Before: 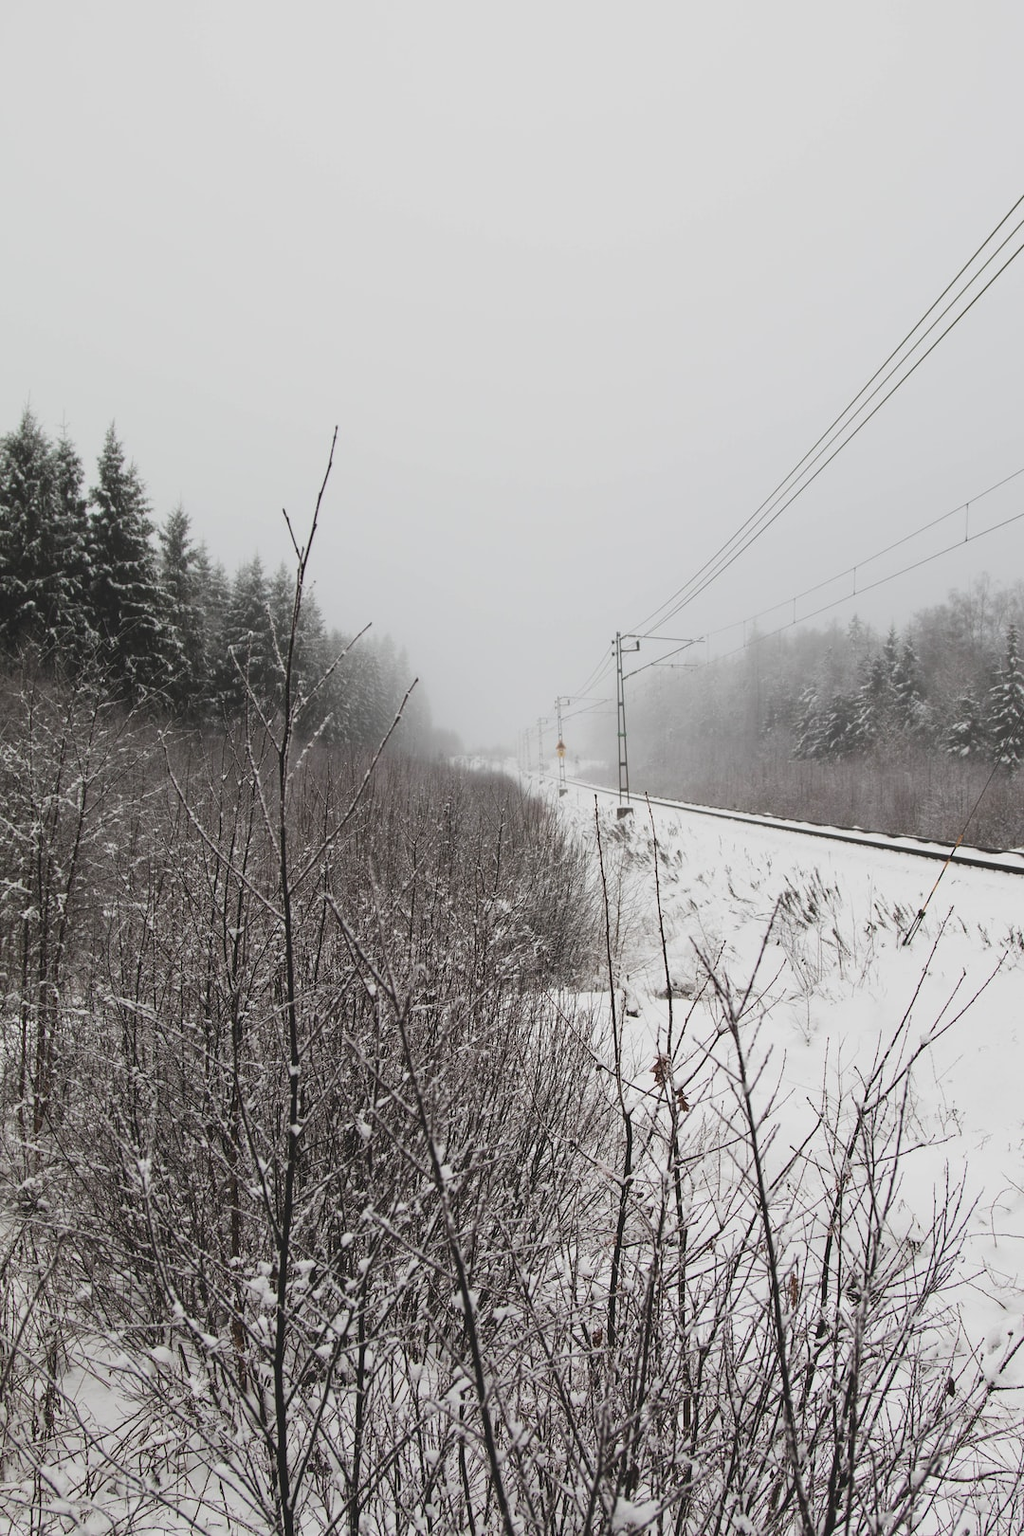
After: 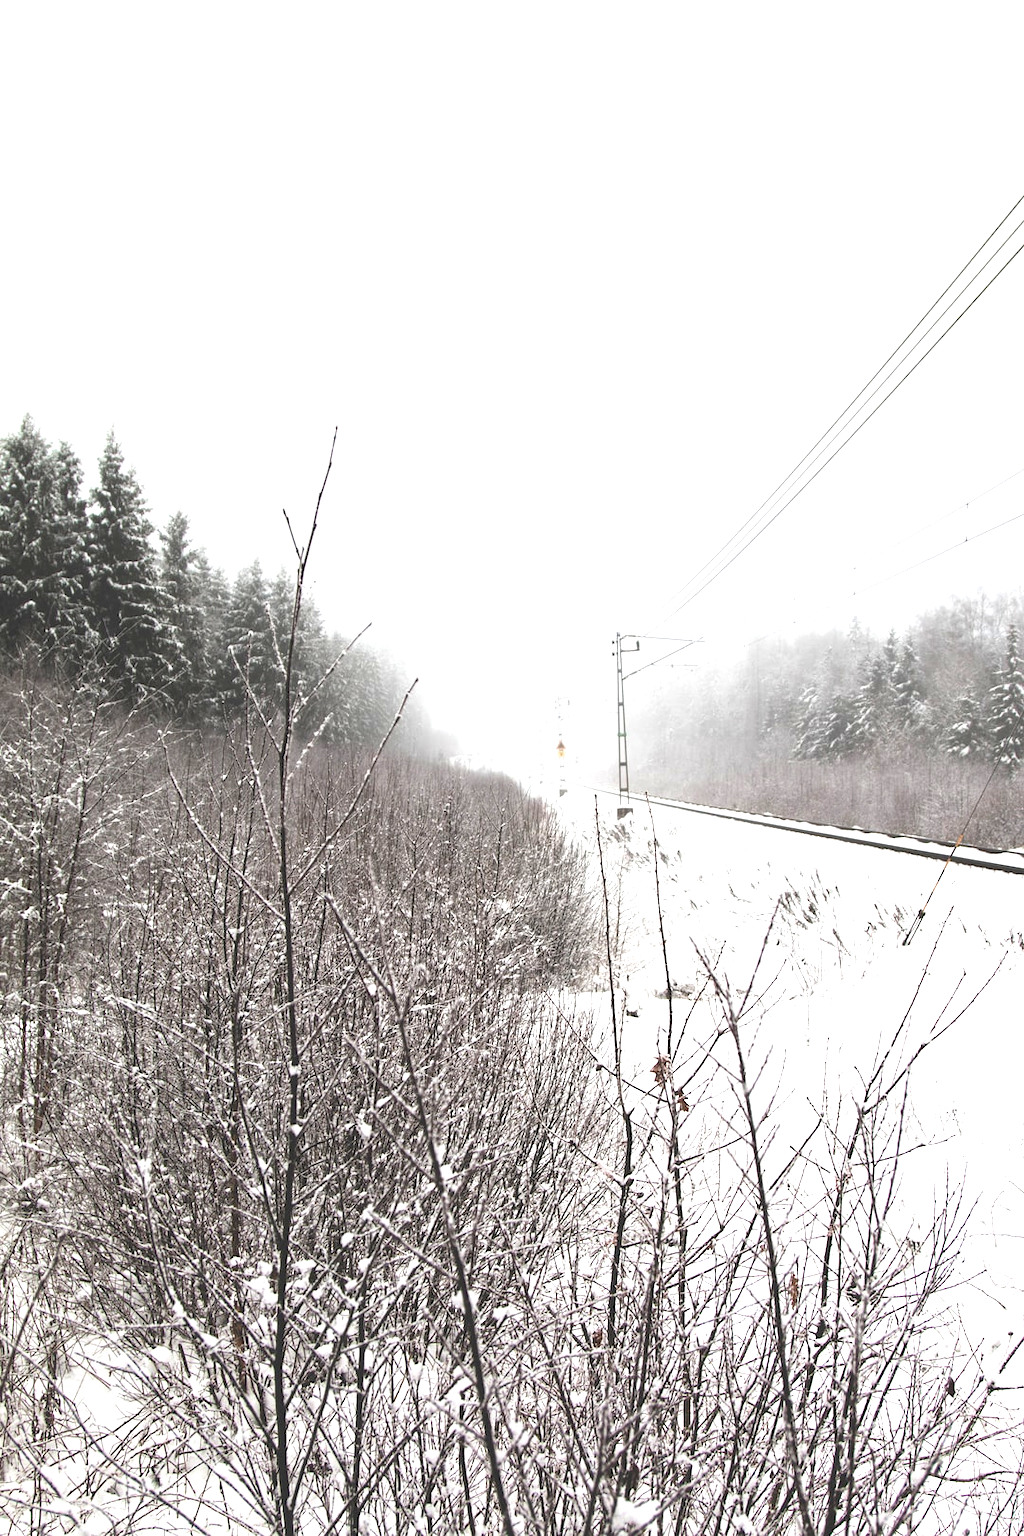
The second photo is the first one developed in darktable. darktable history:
exposure: black level correction 0, exposure 1.2 EV, compensate exposure bias true, compensate highlight preservation false
tone equalizer: on, module defaults
